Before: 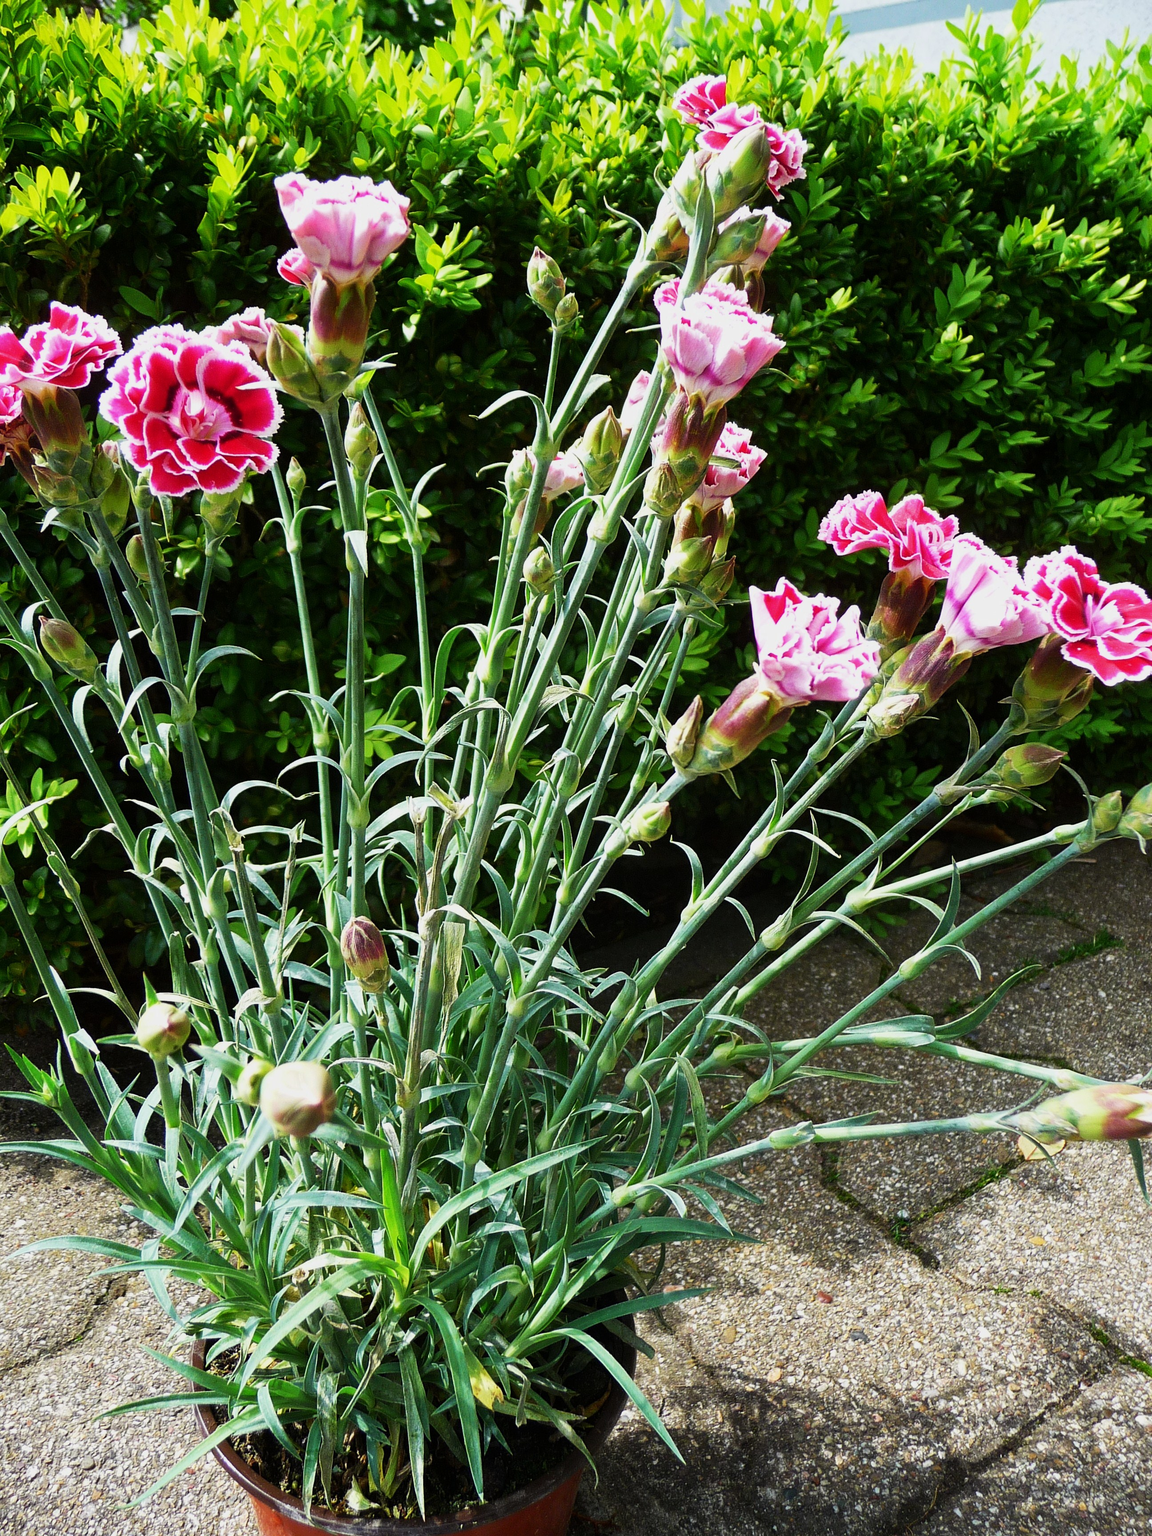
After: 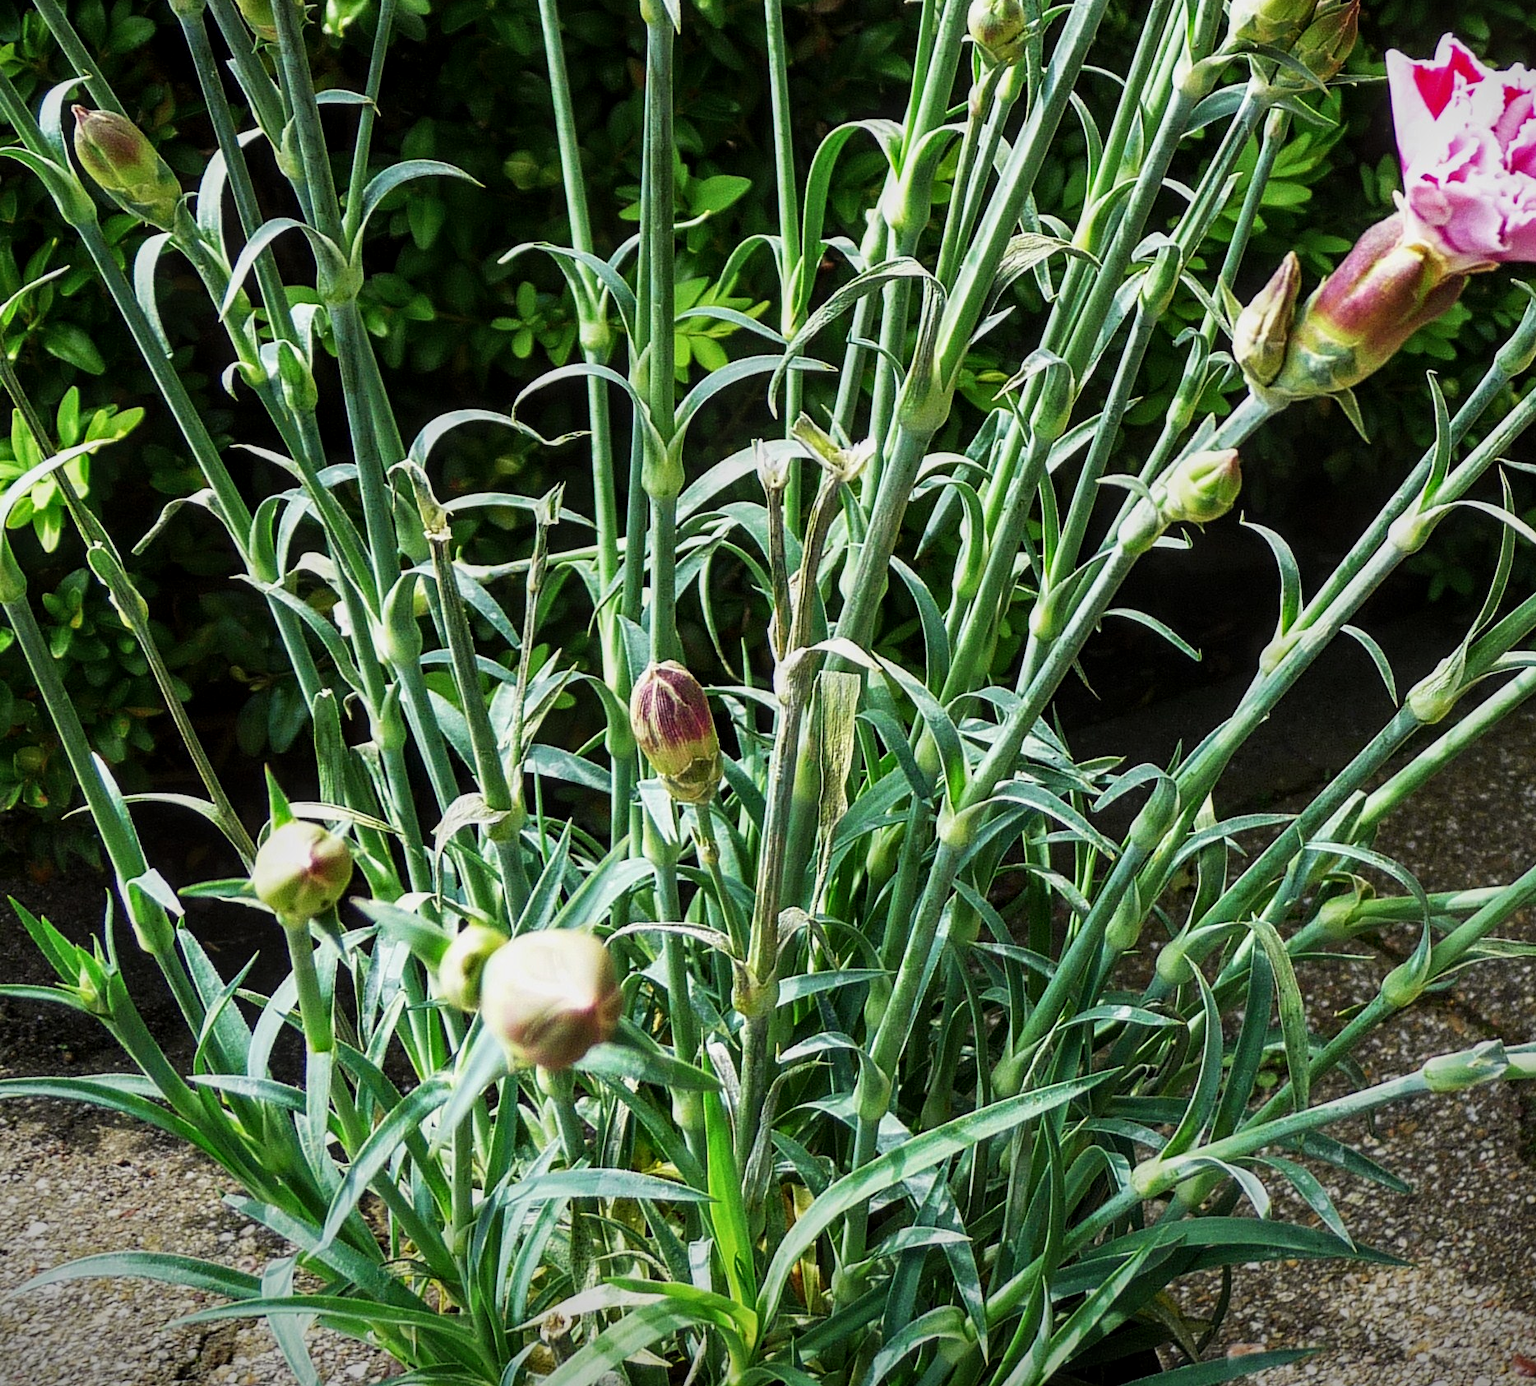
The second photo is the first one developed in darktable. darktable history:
crop: top 36.413%, right 27.921%, bottom 14.783%
local contrast: detail 130%
vignetting: fall-off start 99.19%, fall-off radius 70.92%, brightness -0.638, saturation -0.01, center (-0.063, -0.304), width/height ratio 1.172, unbound false
